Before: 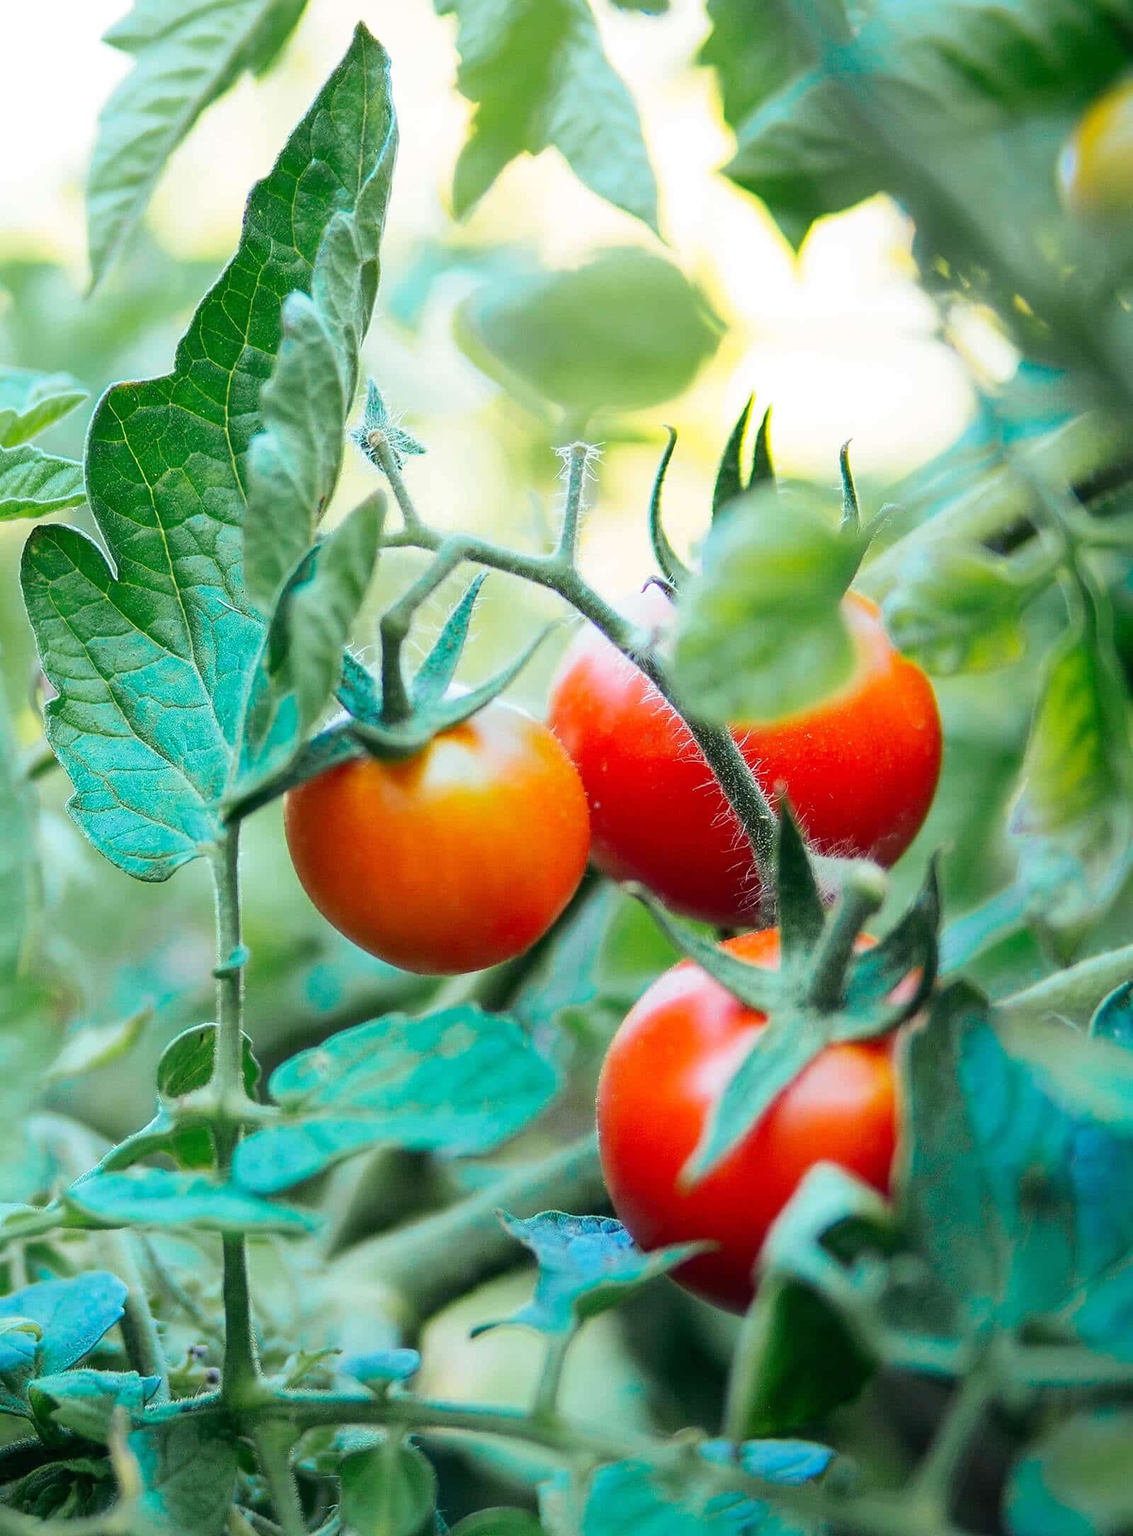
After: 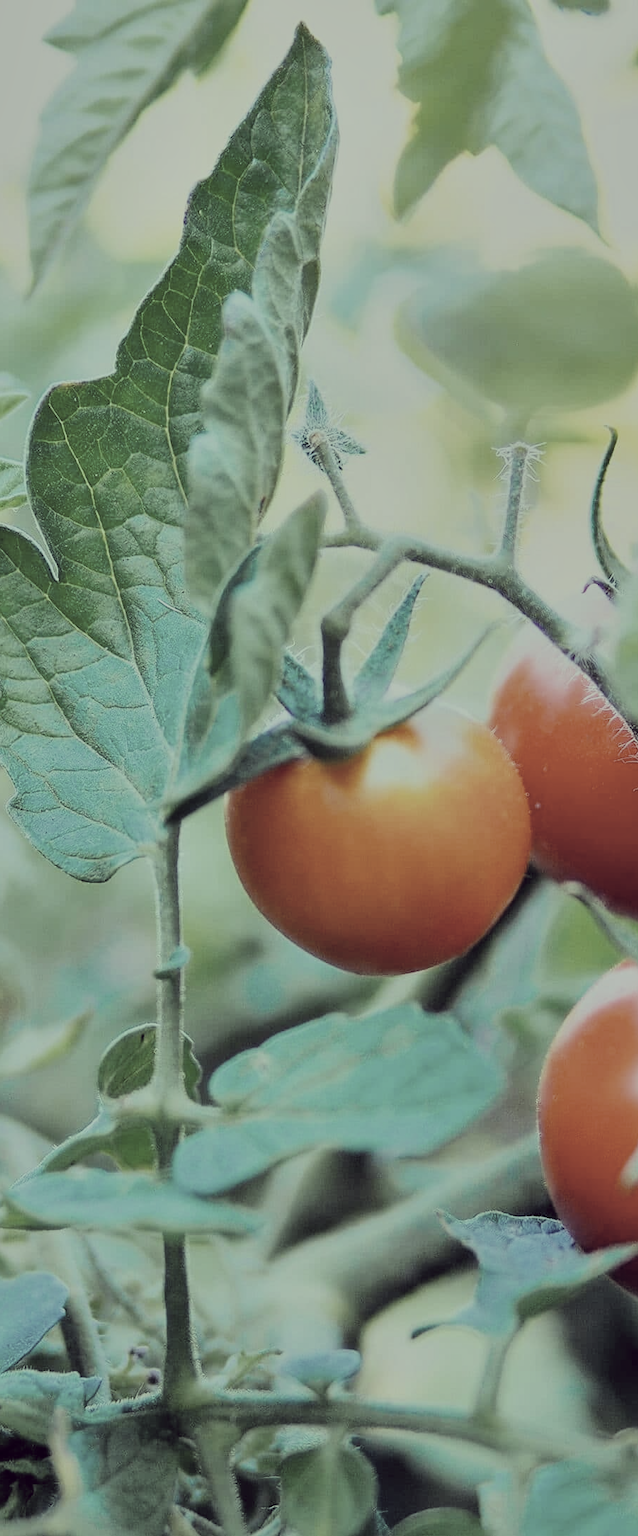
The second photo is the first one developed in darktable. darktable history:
shadows and highlights: soften with gaussian
filmic rgb: middle gray luminance 29.74%, black relative exposure -8.96 EV, white relative exposure 6.98 EV, threshold 5.99 EV, target black luminance 0%, hardness 2.94, latitude 1.61%, contrast 0.96, highlights saturation mix 6.35%, shadows ↔ highlights balance 11.29%, color science v5 (2021), contrast in shadows safe, contrast in highlights safe, enable highlight reconstruction true
color correction: highlights a* -20.38, highlights b* 20.51, shadows a* 19.97, shadows b* -20.55, saturation 0.394
crop: left 5.288%, right 38.388%
